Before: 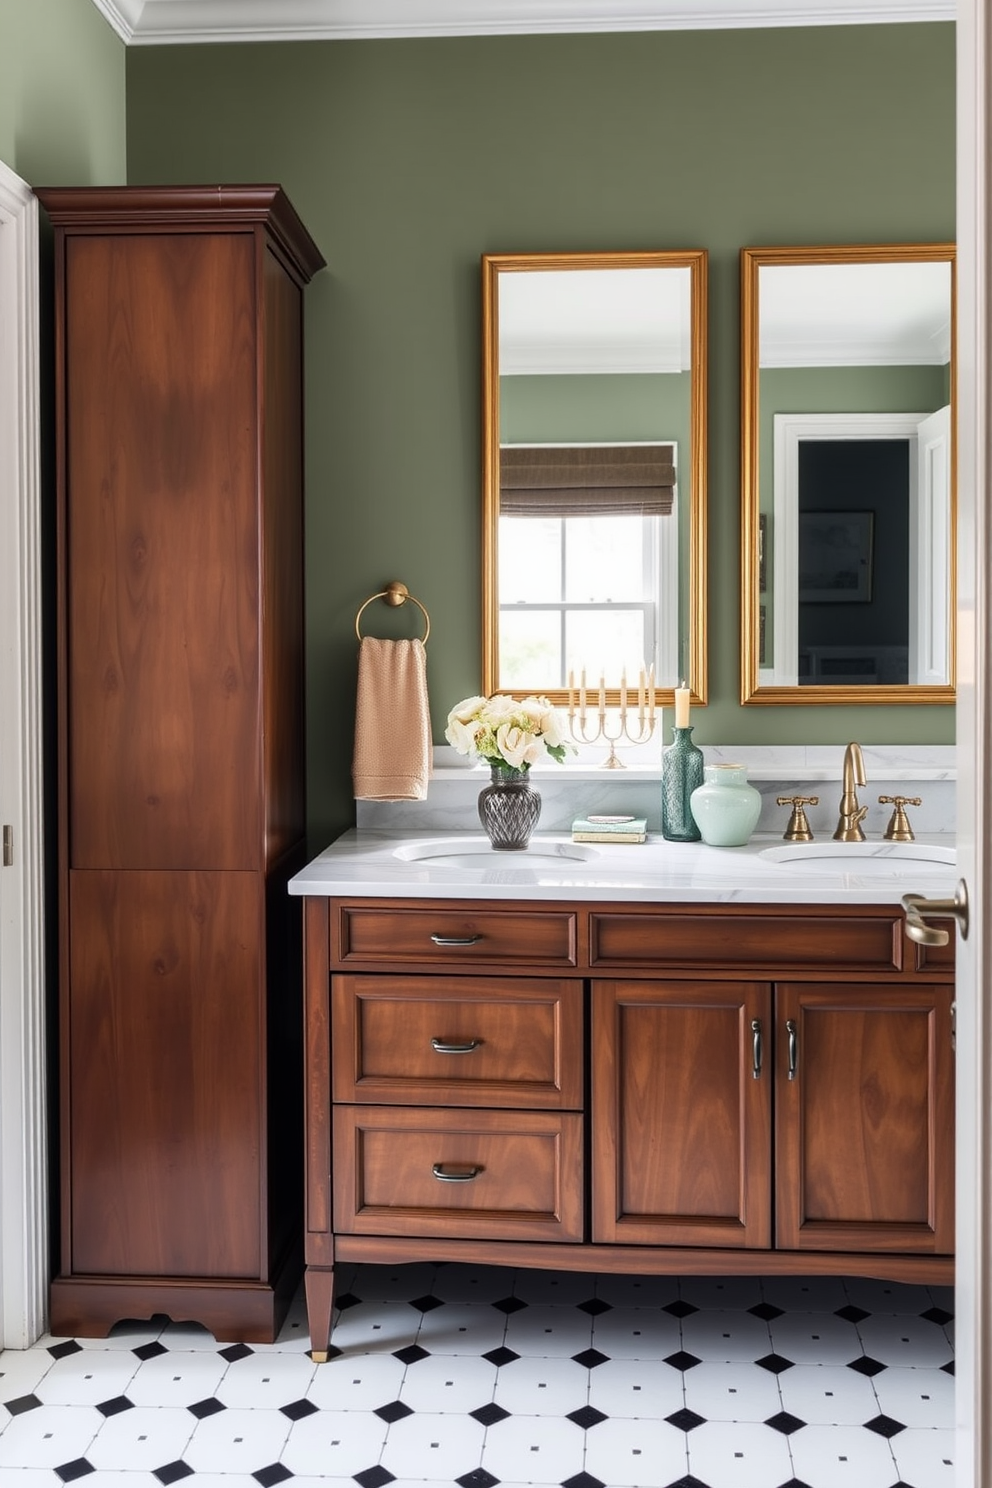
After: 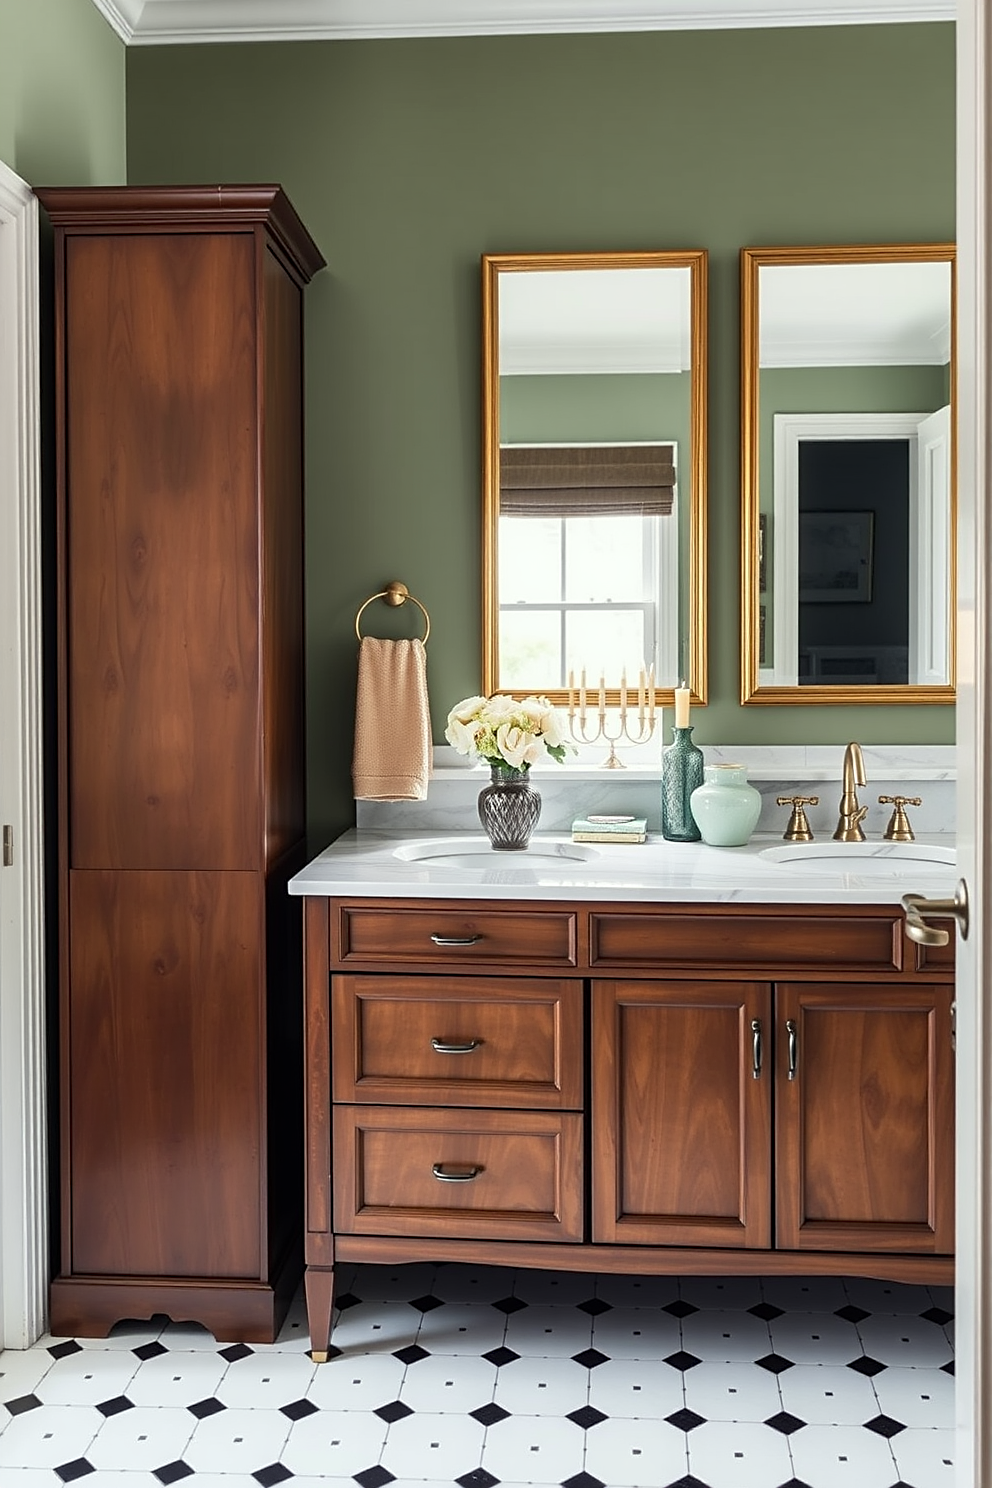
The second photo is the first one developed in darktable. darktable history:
sharpen: on, module defaults
color correction: highlights a* -2.57, highlights b* 2.46
